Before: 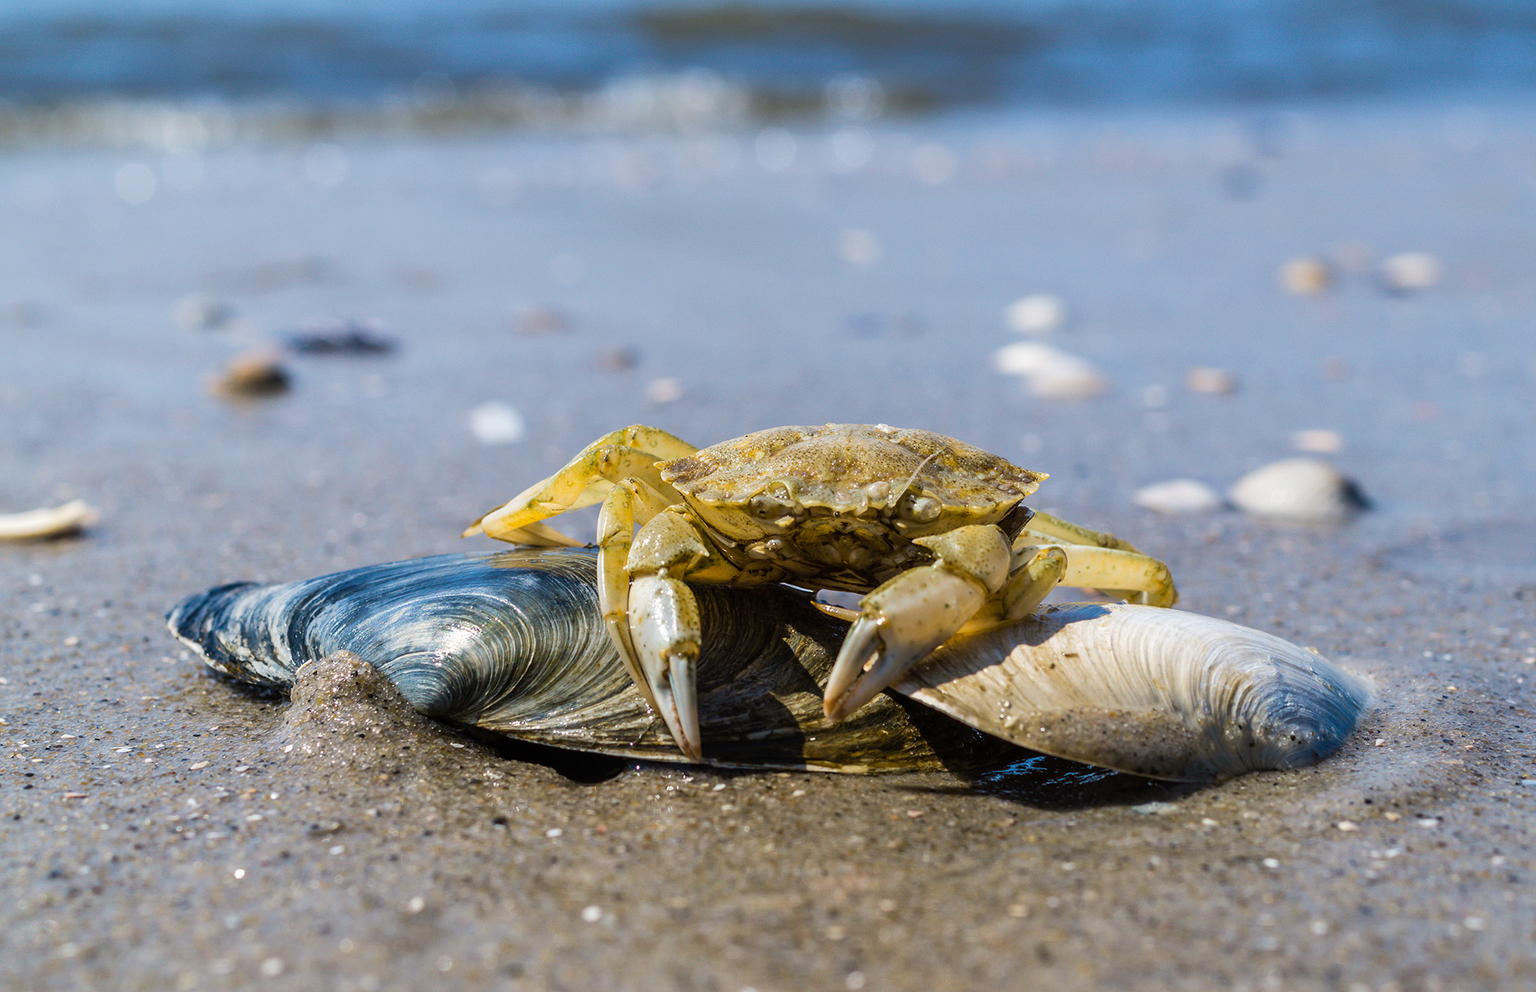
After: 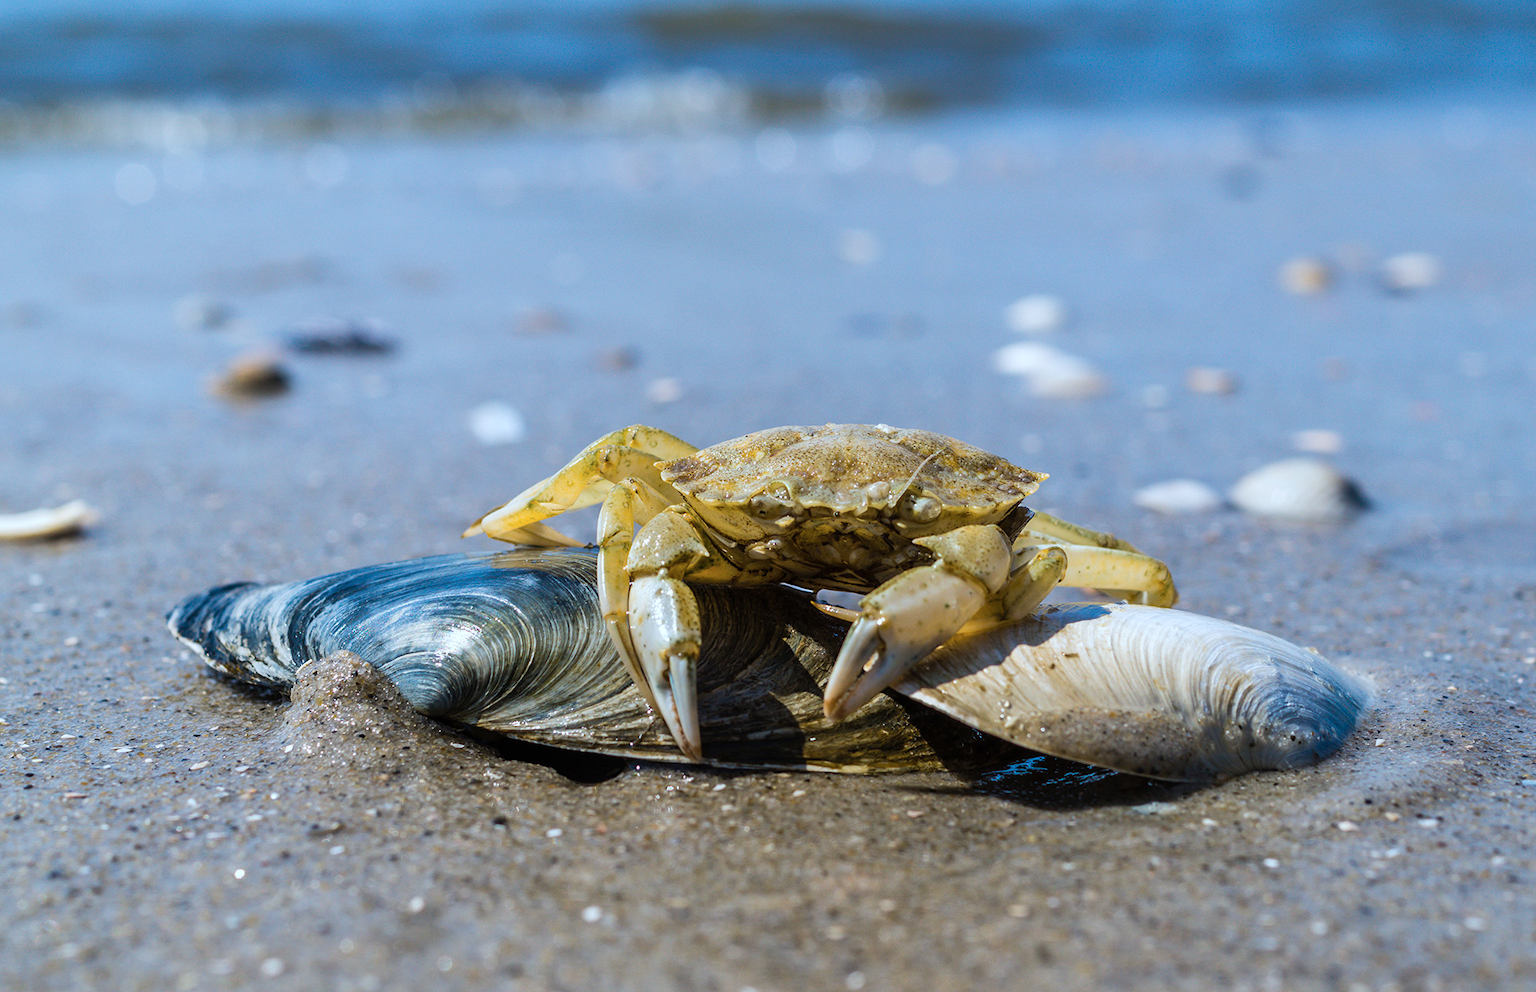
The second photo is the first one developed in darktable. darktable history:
color correction: highlights a* -4.11, highlights b* -10.78
